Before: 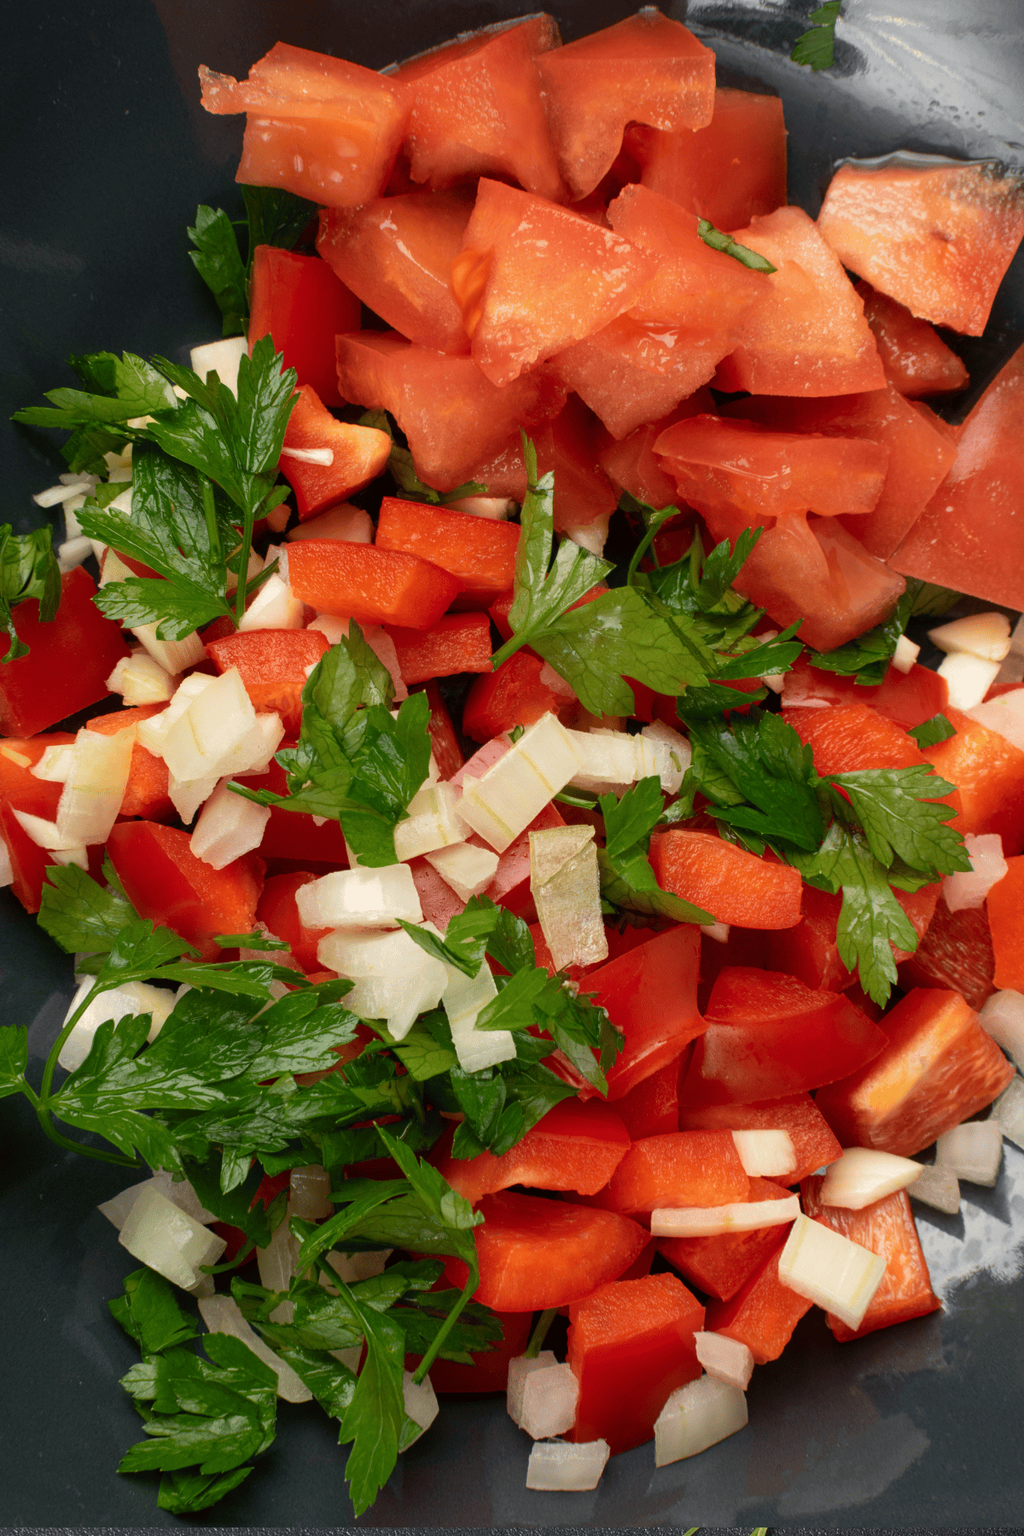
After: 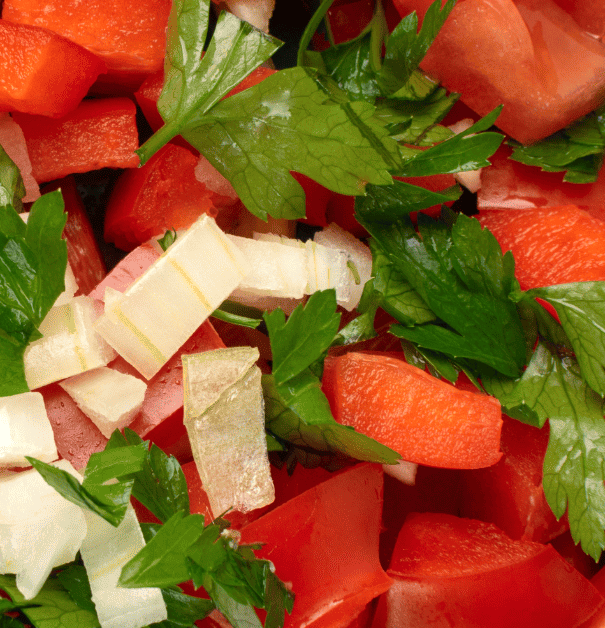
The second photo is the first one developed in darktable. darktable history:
exposure: exposure 0.296 EV, compensate highlight preservation false
crop: left 36.573%, top 34.47%, right 12.97%, bottom 30.588%
